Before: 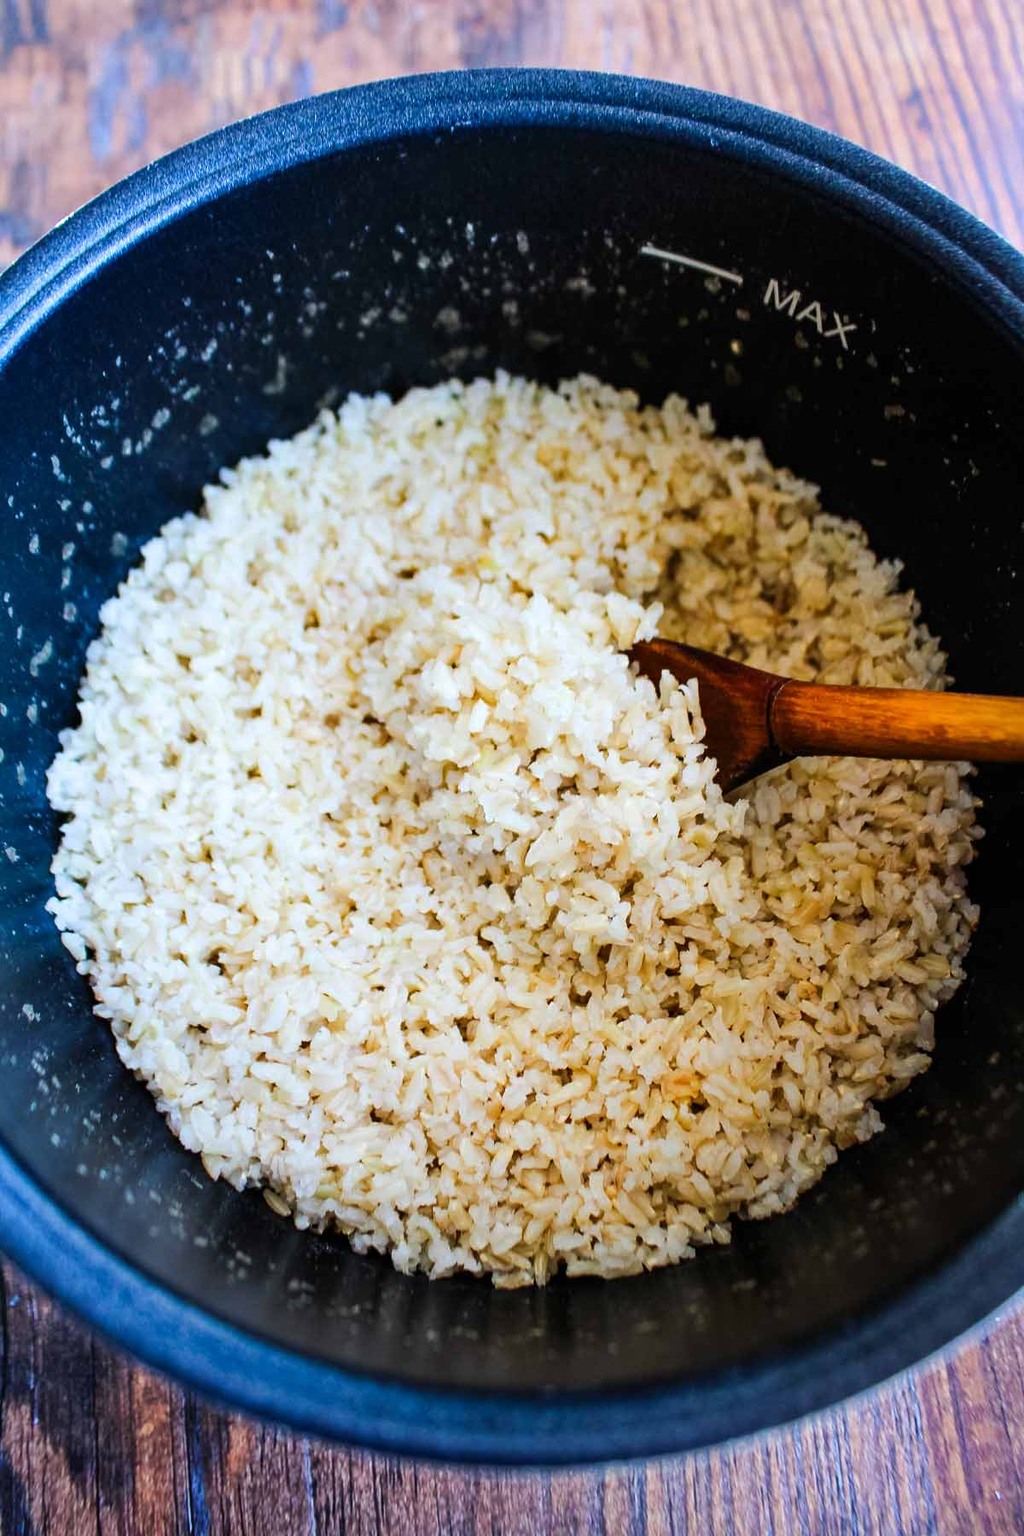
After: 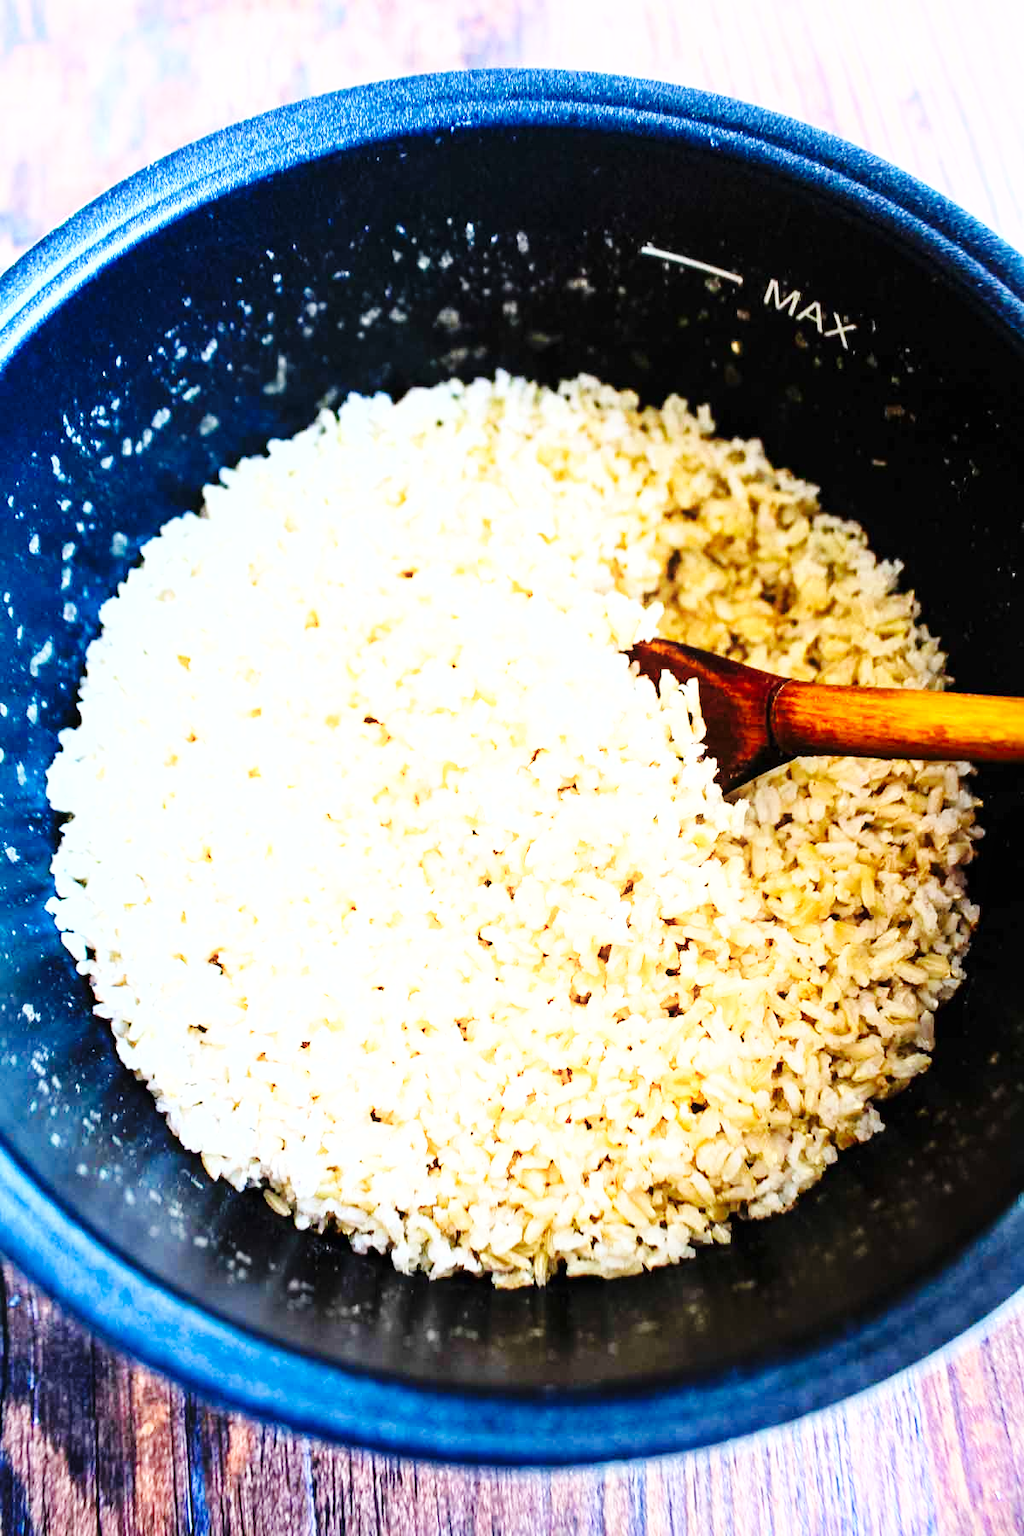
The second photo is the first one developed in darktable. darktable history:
base curve: curves: ch0 [(0, 0) (0.036, 0.025) (0.121, 0.166) (0.206, 0.329) (0.605, 0.79) (1, 1)], preserve colors none
exposure: exposure 1 EV, compensate highlight preservation false
shadows and highlights: shadows -25.42, highlights 50, soften with gaussian
